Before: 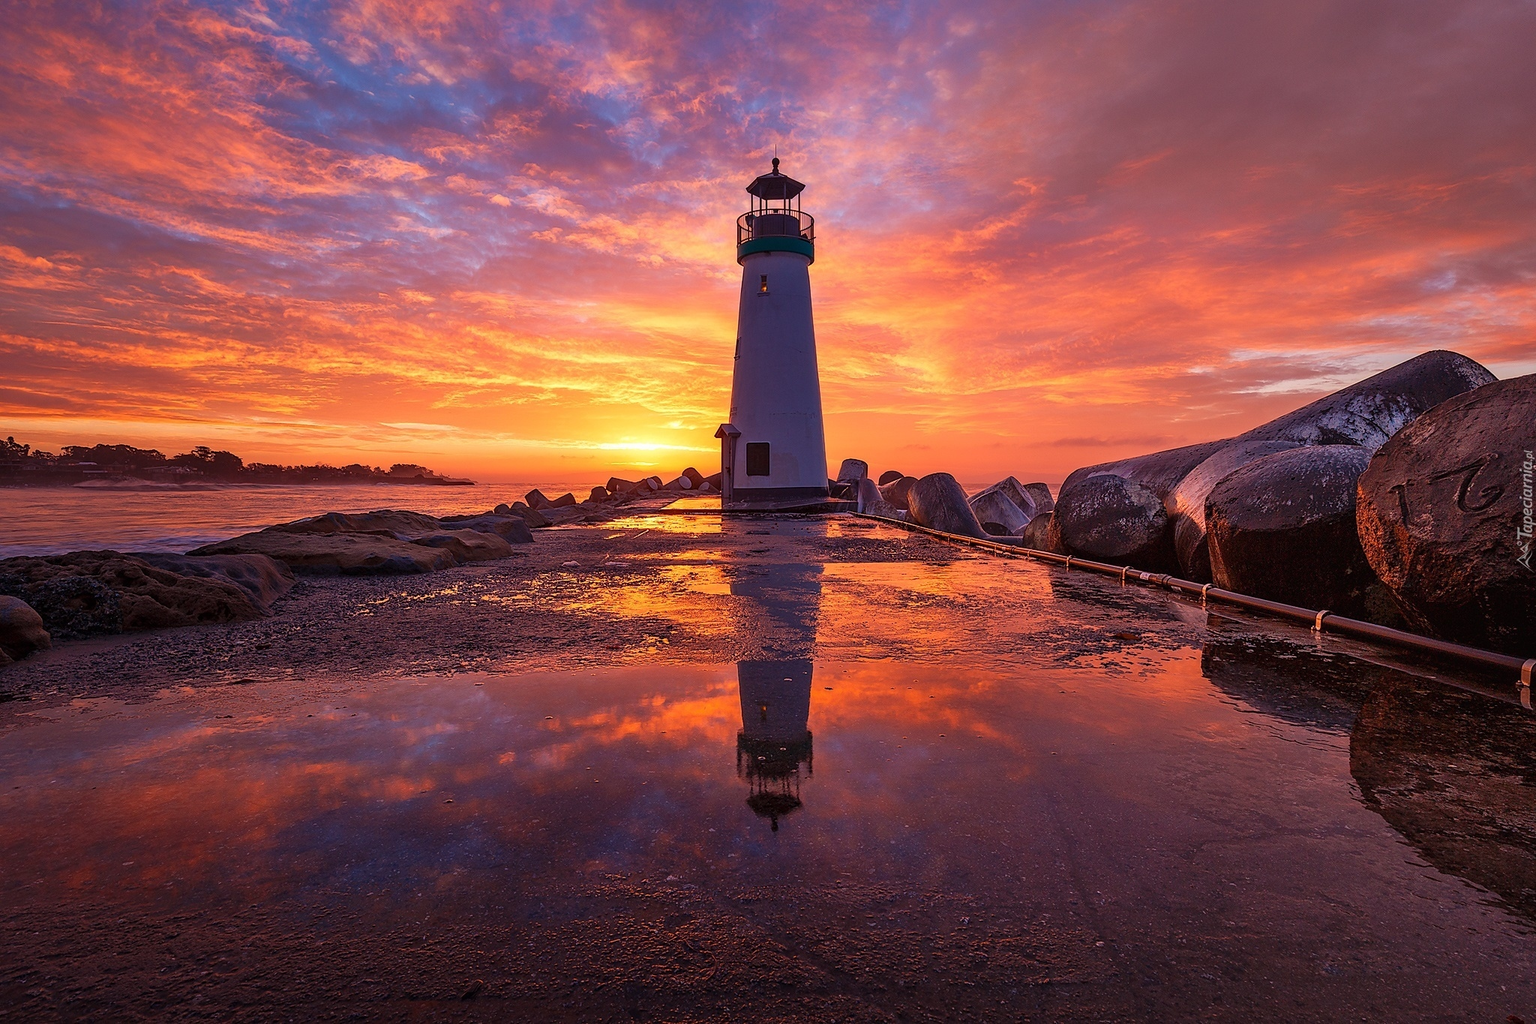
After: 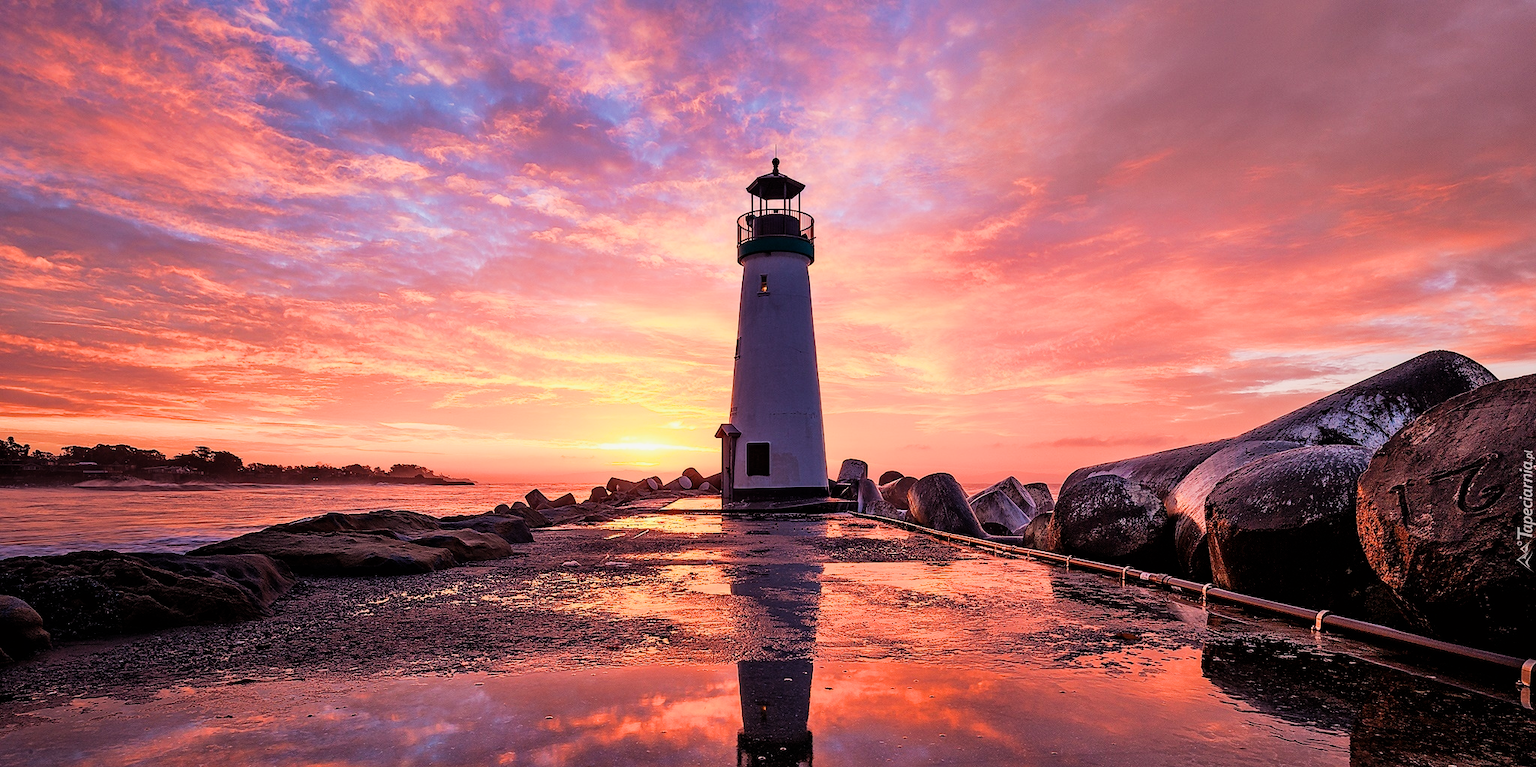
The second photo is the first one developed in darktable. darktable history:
exposure: black level correction 0, exposure 0.696 EV, compensate exposure bias true, compensate highlight preservation false
crop: bottom 24.991%
filmic rgb: black relative exposure -5.08 EV, white relative exposure 3.98 EV, hardness 2.89, contrast 1.3, highlights saturation mix -31.39%
